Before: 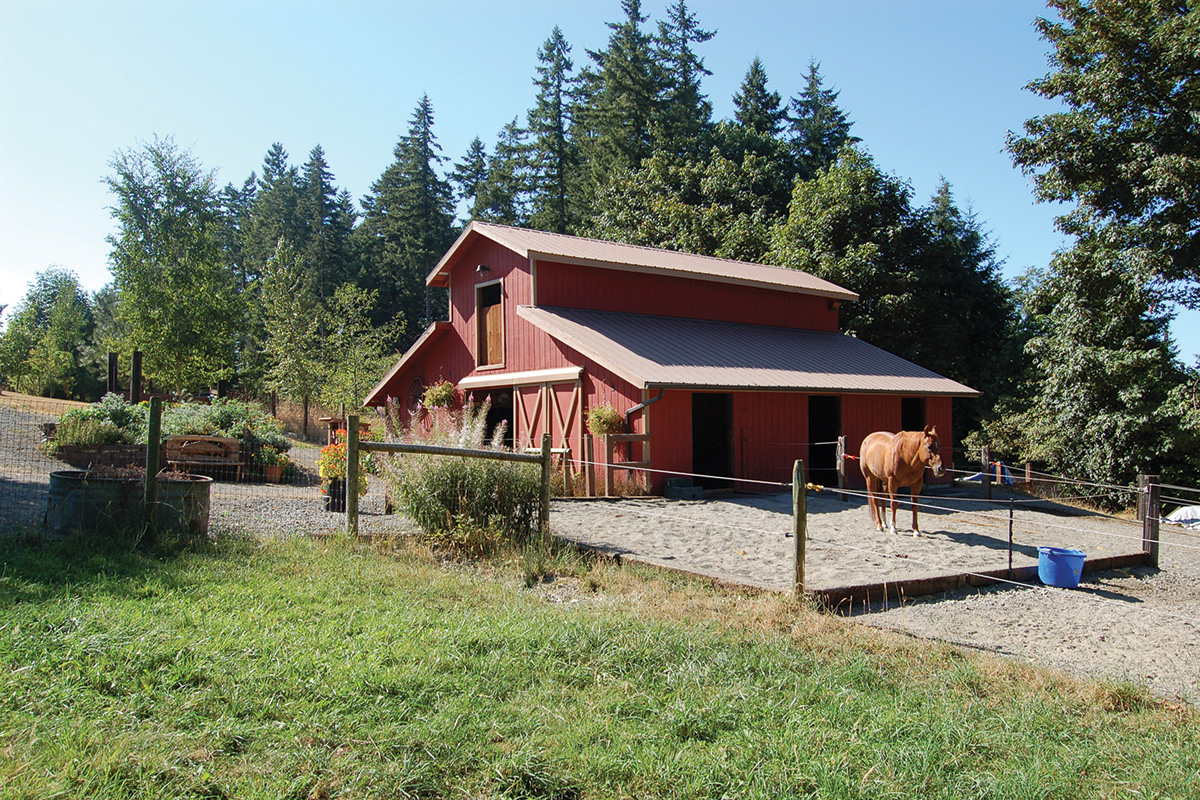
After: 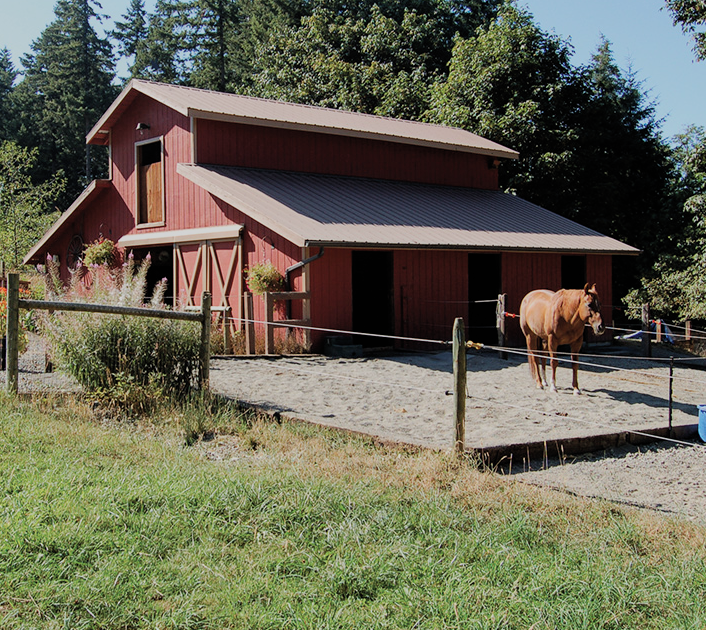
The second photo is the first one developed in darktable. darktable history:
filmic rgb: black relative exposure -7.65 EV, white relative exposure 4.56 EV, threshold 3.02 EV, hardness 3.61, add noise in highlights 0.002, preserve chrominance luminance Y, color science v3 (2019), use custom middle-gray values true, contrast in highlights soft, enable highlight reconstruction true
crop and rotate: left 28.375%, top 17.841%, right 12.774%, bottom 3.348%
